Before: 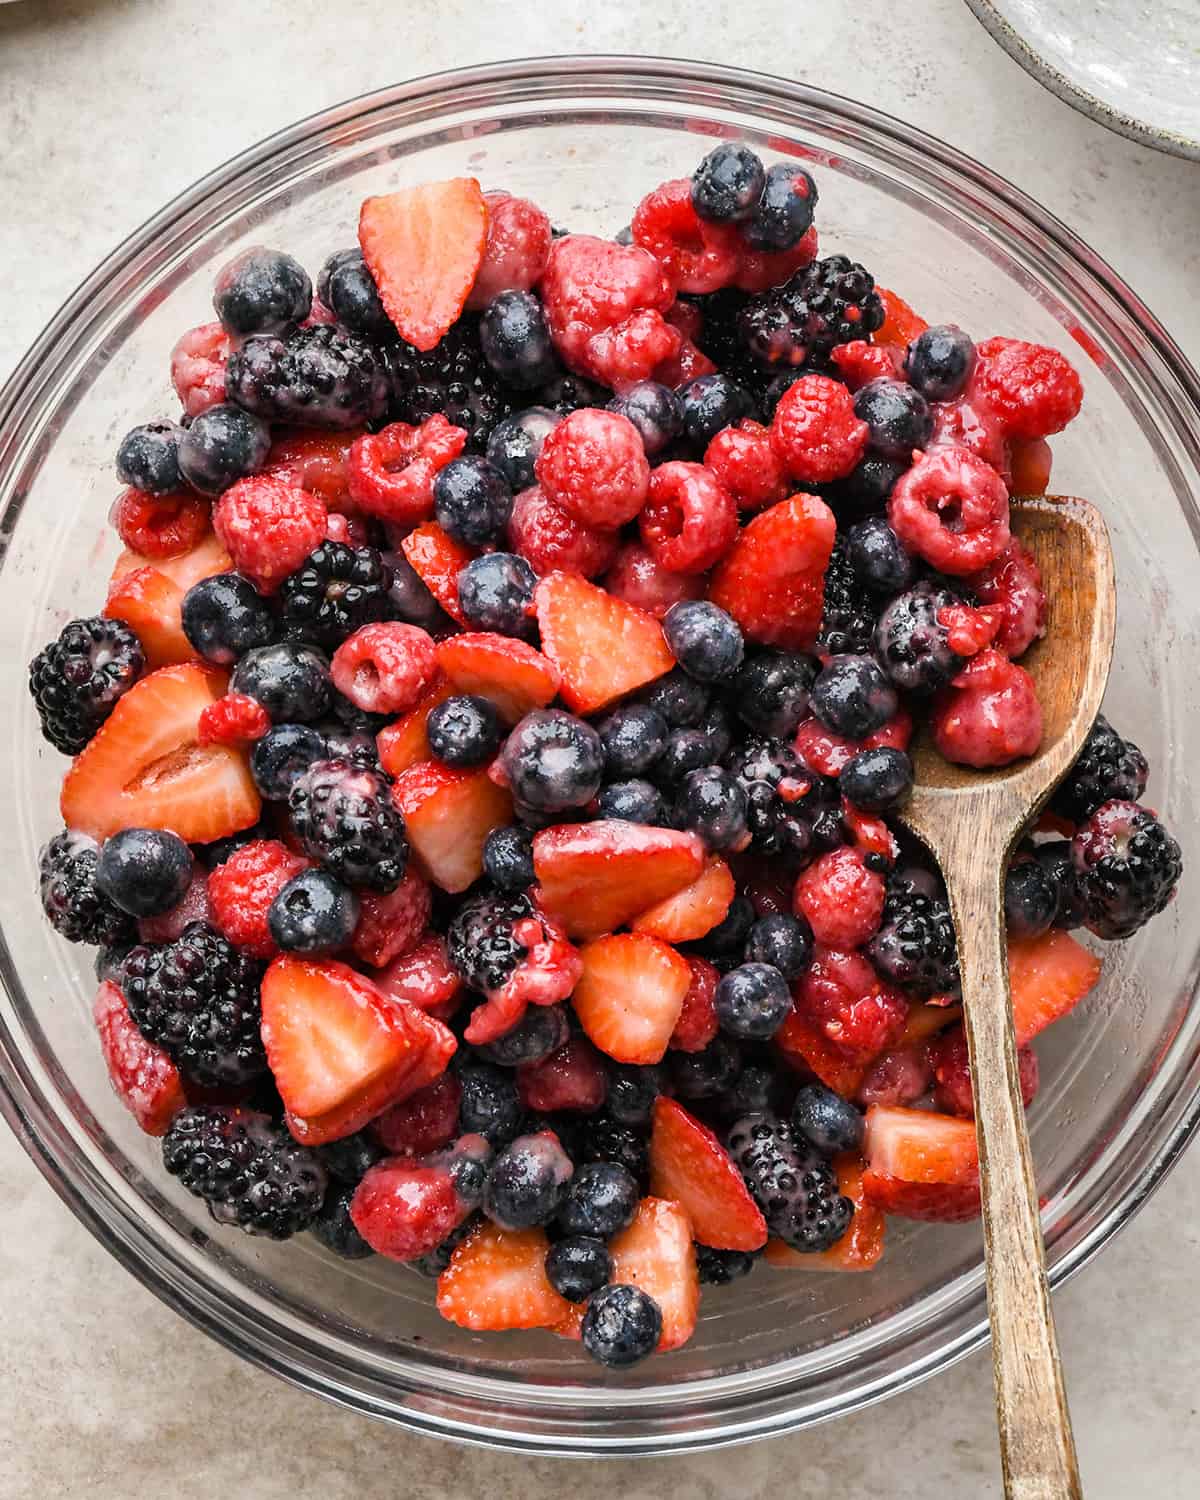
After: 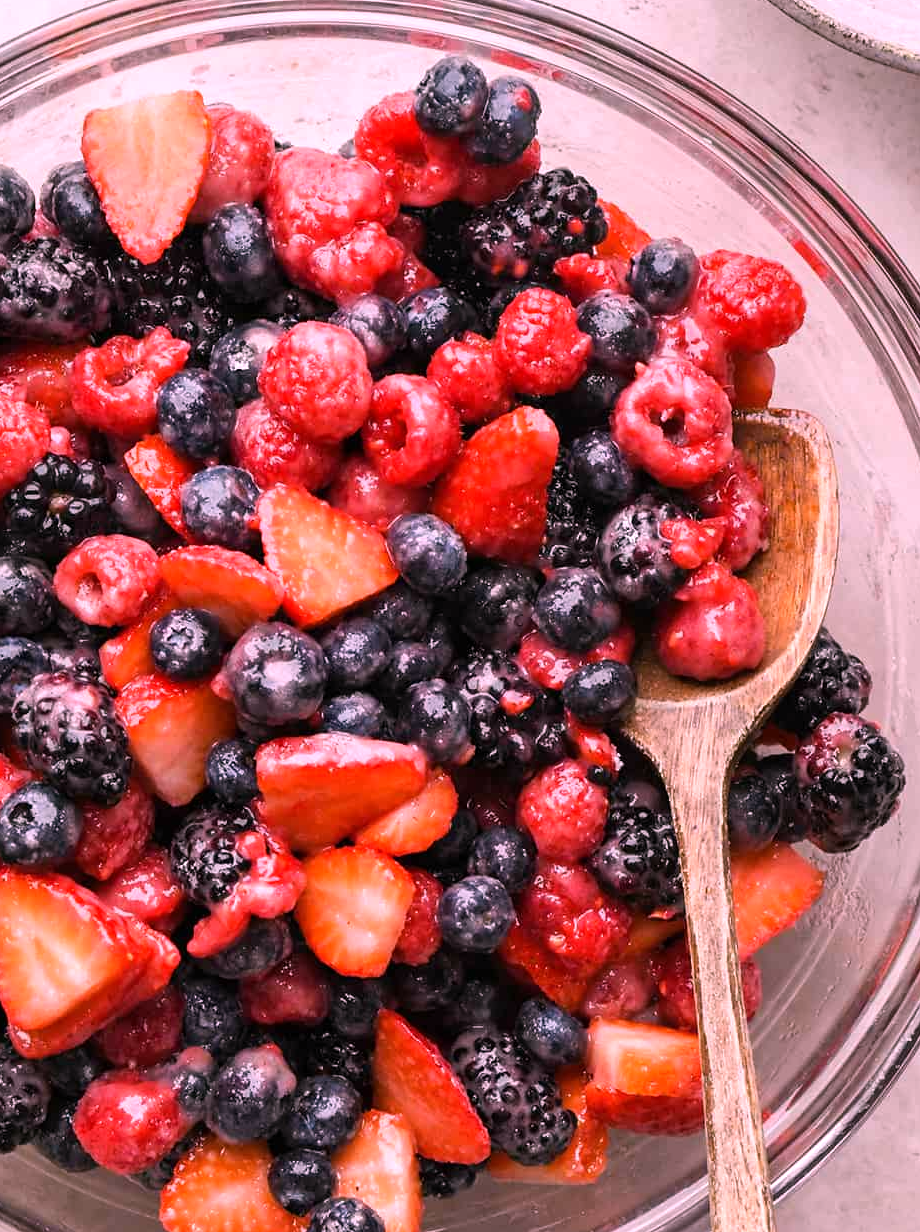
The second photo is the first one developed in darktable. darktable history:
crop: left 23.095%, top 5.827%, bottom 11.854%
white balance: red 1.188, blue 1.11
